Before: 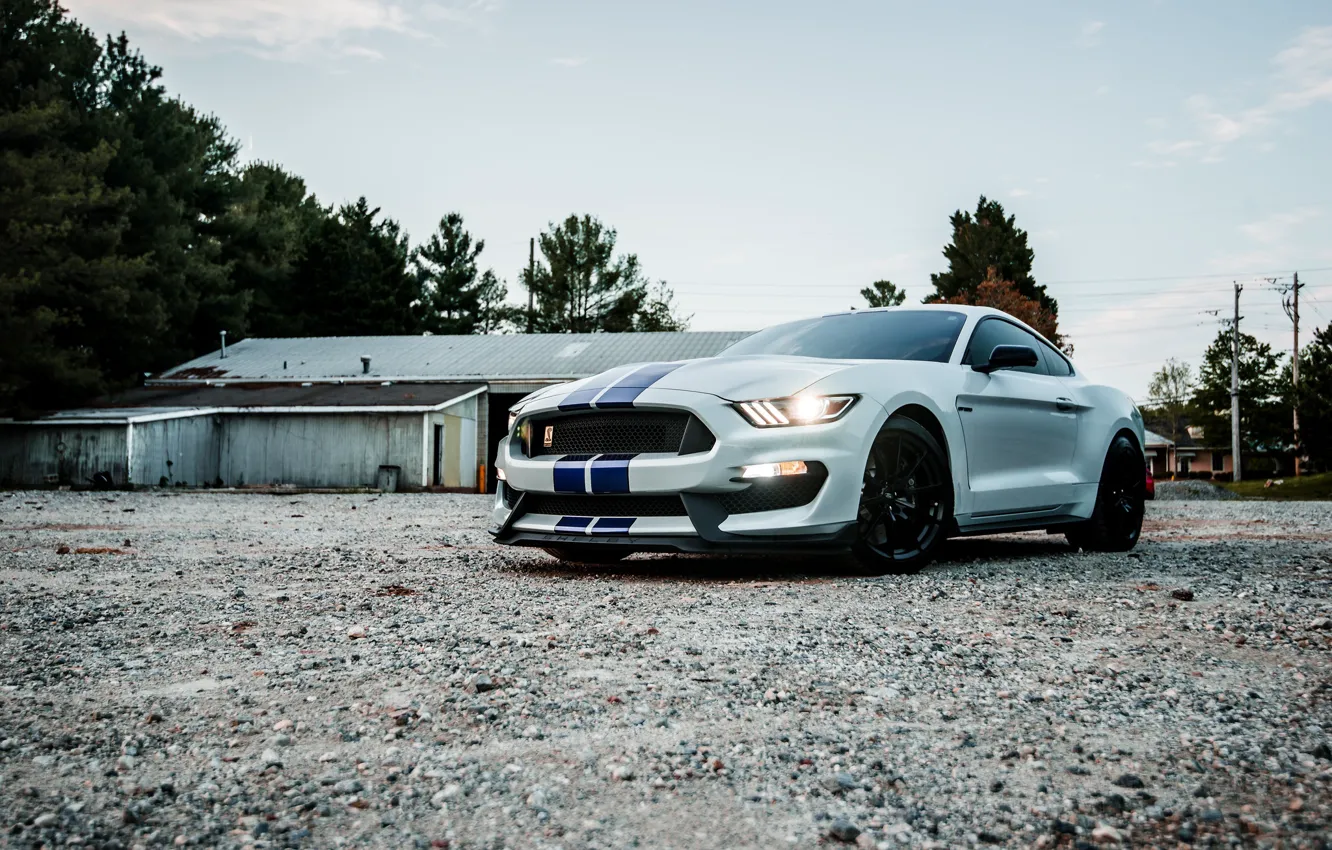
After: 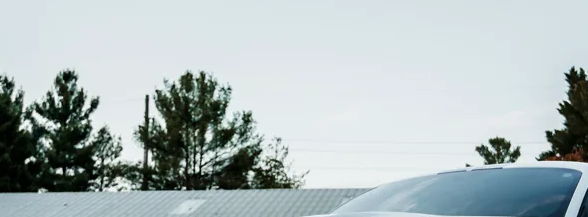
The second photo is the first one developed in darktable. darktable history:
crop: left 28.957%, top 16.832%, right 26.85%, bottom 57.541%
tone equalizer: edges refinement/feathering 500, mask exposure compensation -1.57 EV, preserve details no
